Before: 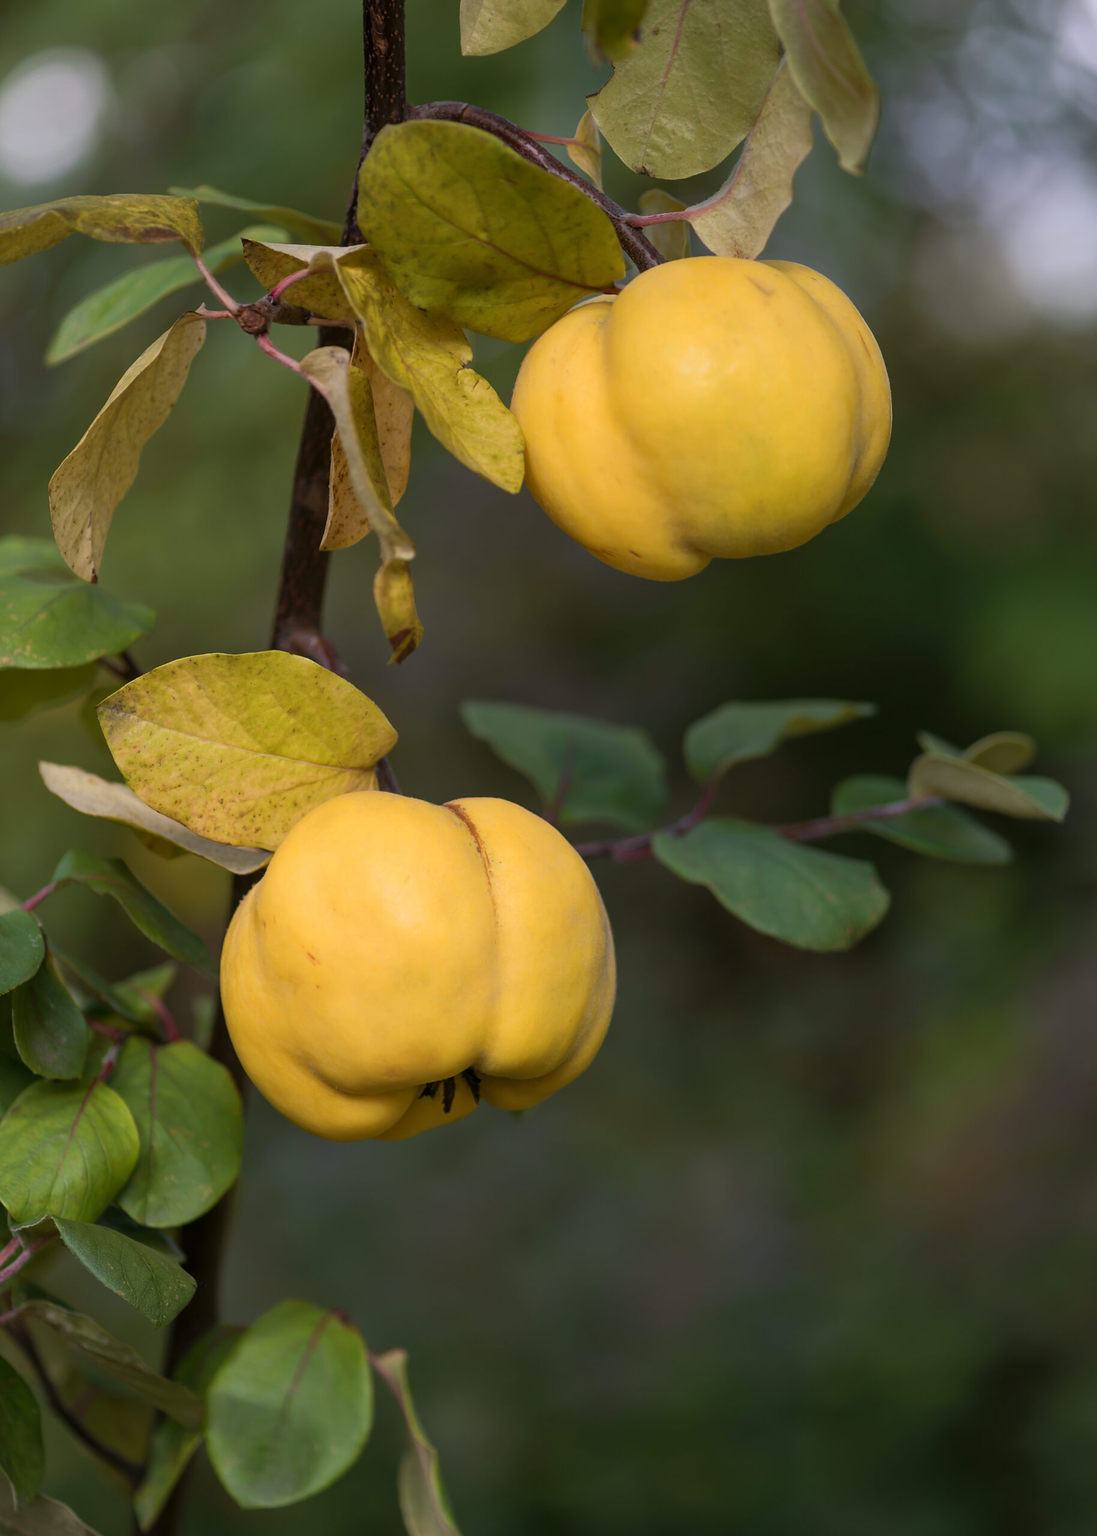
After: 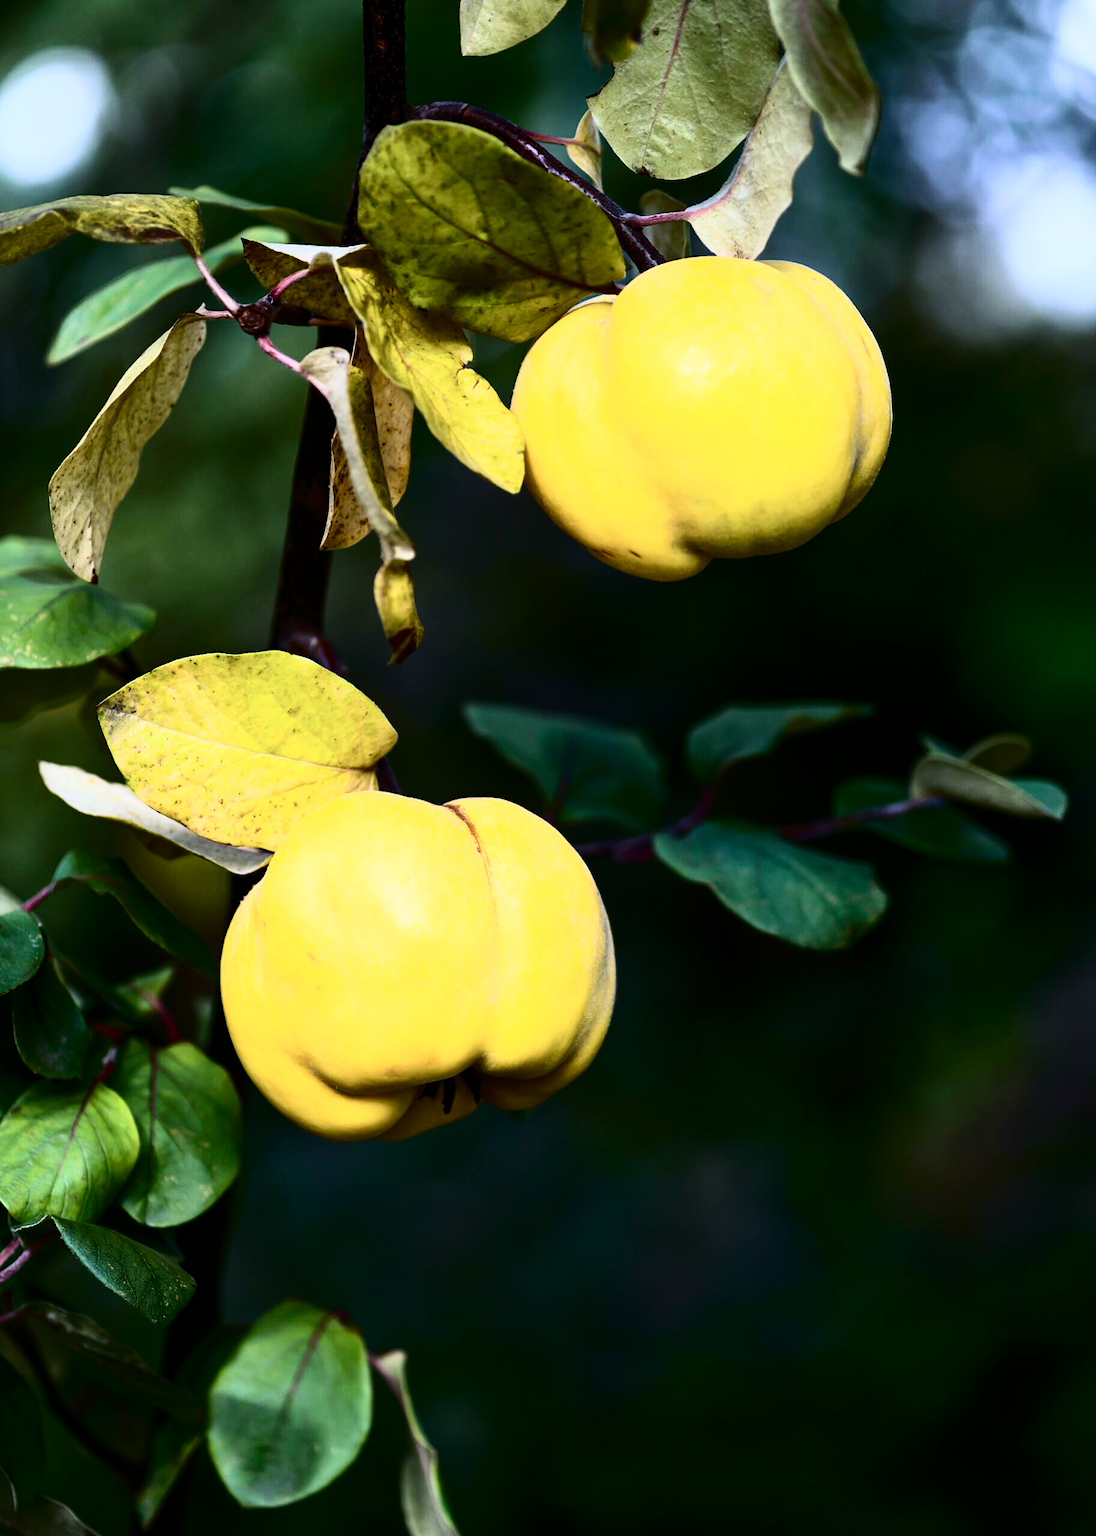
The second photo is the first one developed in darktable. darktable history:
filmic rgb: black relative exposure -5.01 EV, white relative exposure 3.54 EV, hardness 3.17, contrast 1.199, highlights saturation mix -29.39%
exposure: exposure -0.042 EV, compensate exposure bias true, compensate highlight preservation false
color calibration: illuminant custom, x 0.389, y 0.387, temperature 3845.81 K
color balance rgb: global offset › luminance 0.264%, linear chroma grading › global chroma 19.294%, perceptual saturation grading › global saturation 0.387%, perceptual brilliance grading › global brilliance 12.809%, global vibrance 20%
tone curve: curves: ch0 [(0, 0) (0.003, 0.001) (0.011, 0.005) (0.025, 0.009) (0.044, 0.014) (0.069, 0.018) (0.1, 0.025) (0.136, 0.029) (0.177, 0.042) (0.224, 0.064) (0.277, 0.107) (0.335, 0.182) (0.399, 0.3) (0.468, 0.462) (0.543, 0.639) (0.623, 0.802) (0.709, 0.916) (0.801, 0.963) (0.898, 0.988) (1, 1)], color space Lab, independent channels, preserve colors none
